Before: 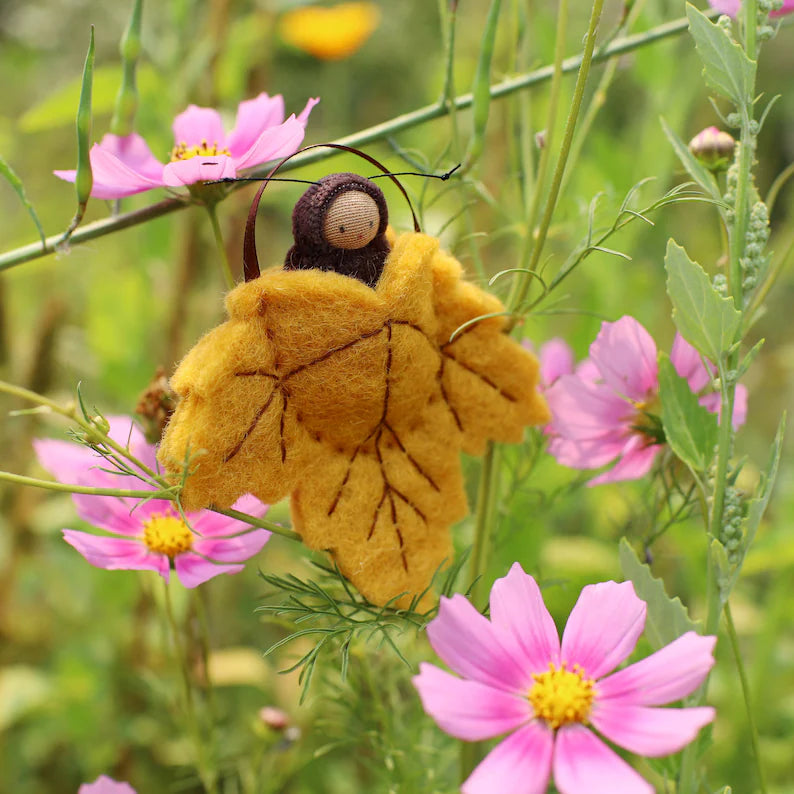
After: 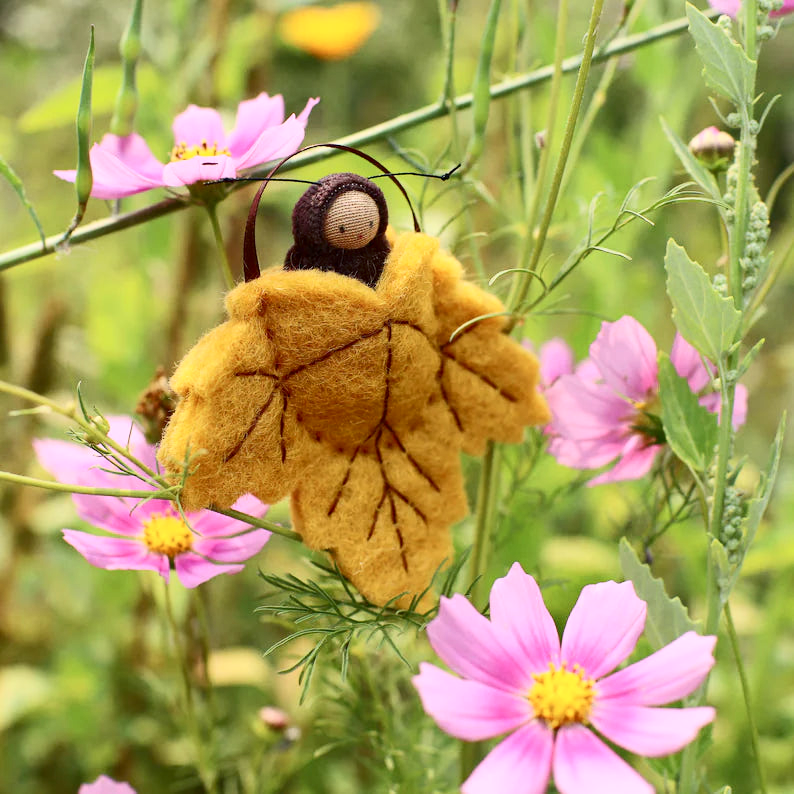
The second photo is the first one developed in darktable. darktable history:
contrast brightness saturation: contrast 0.28
rgb curve: curves: ch0 [(0, 0) (0.053, 0.068) (0.122, 0.128) (1, 1)]
